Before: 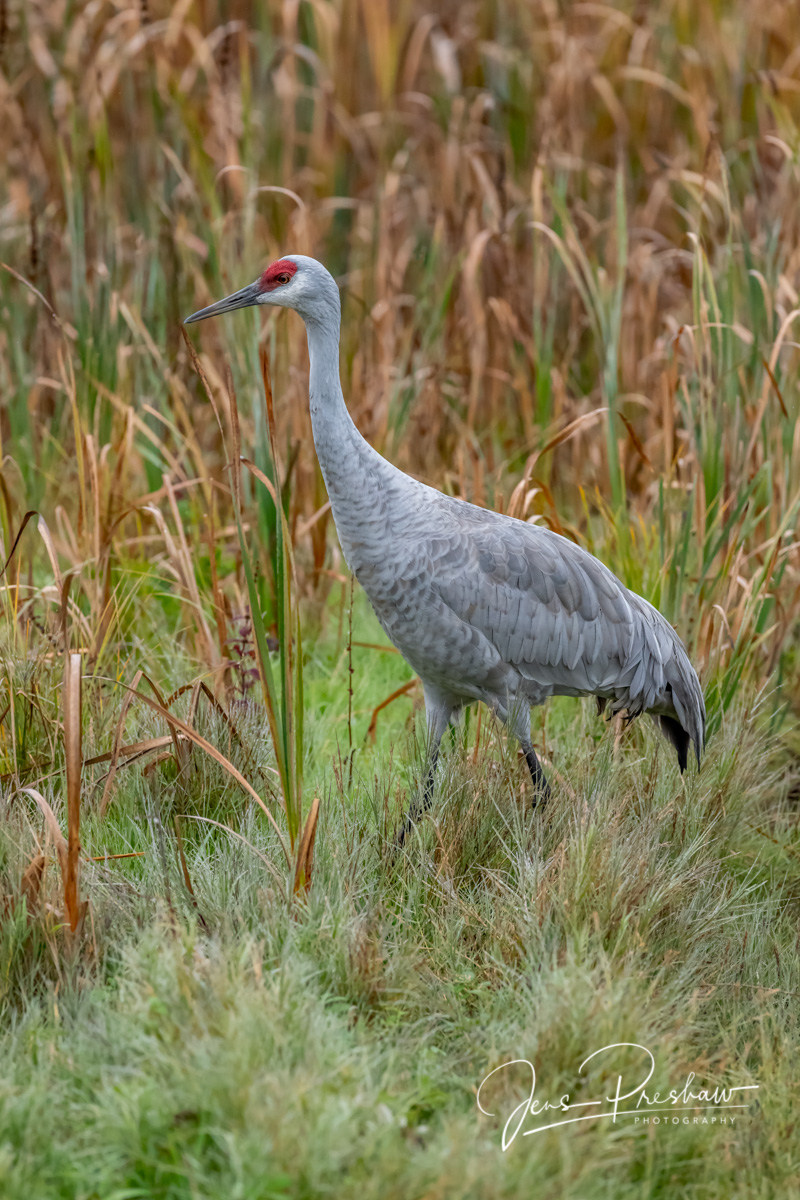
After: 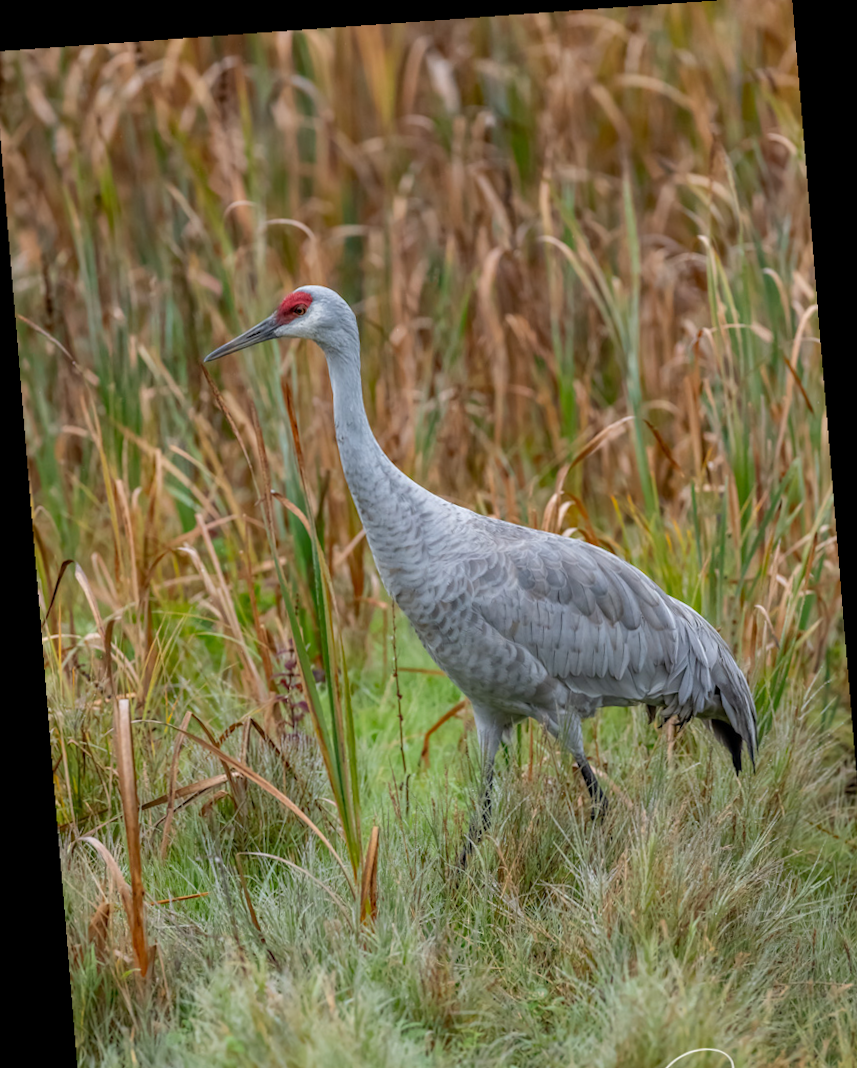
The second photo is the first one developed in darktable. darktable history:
rotate and perspective: rotation -4.2°, shear 0.006, automatic cropping off
crop and rotate: angle 0.2°, left 0.275%, right 3.127%, bottom 14.18%
